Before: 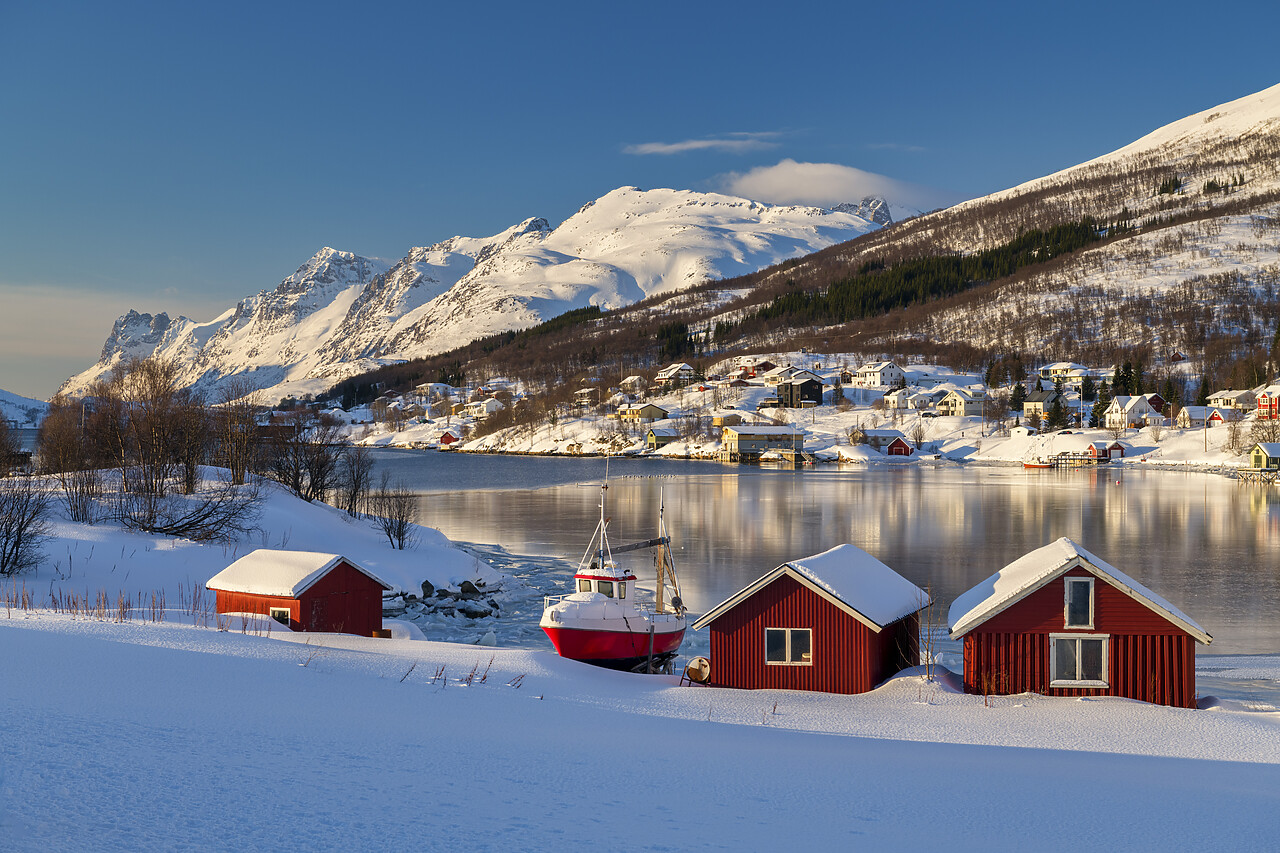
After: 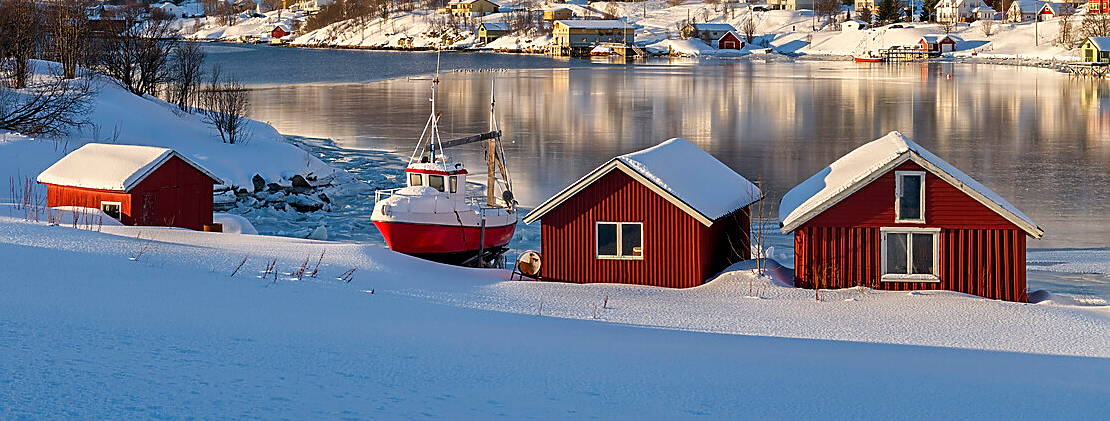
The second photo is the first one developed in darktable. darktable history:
crop and rotate: left 13.278%, top 47.654%, bottom 2.931%
sharpen: on, module defaults
